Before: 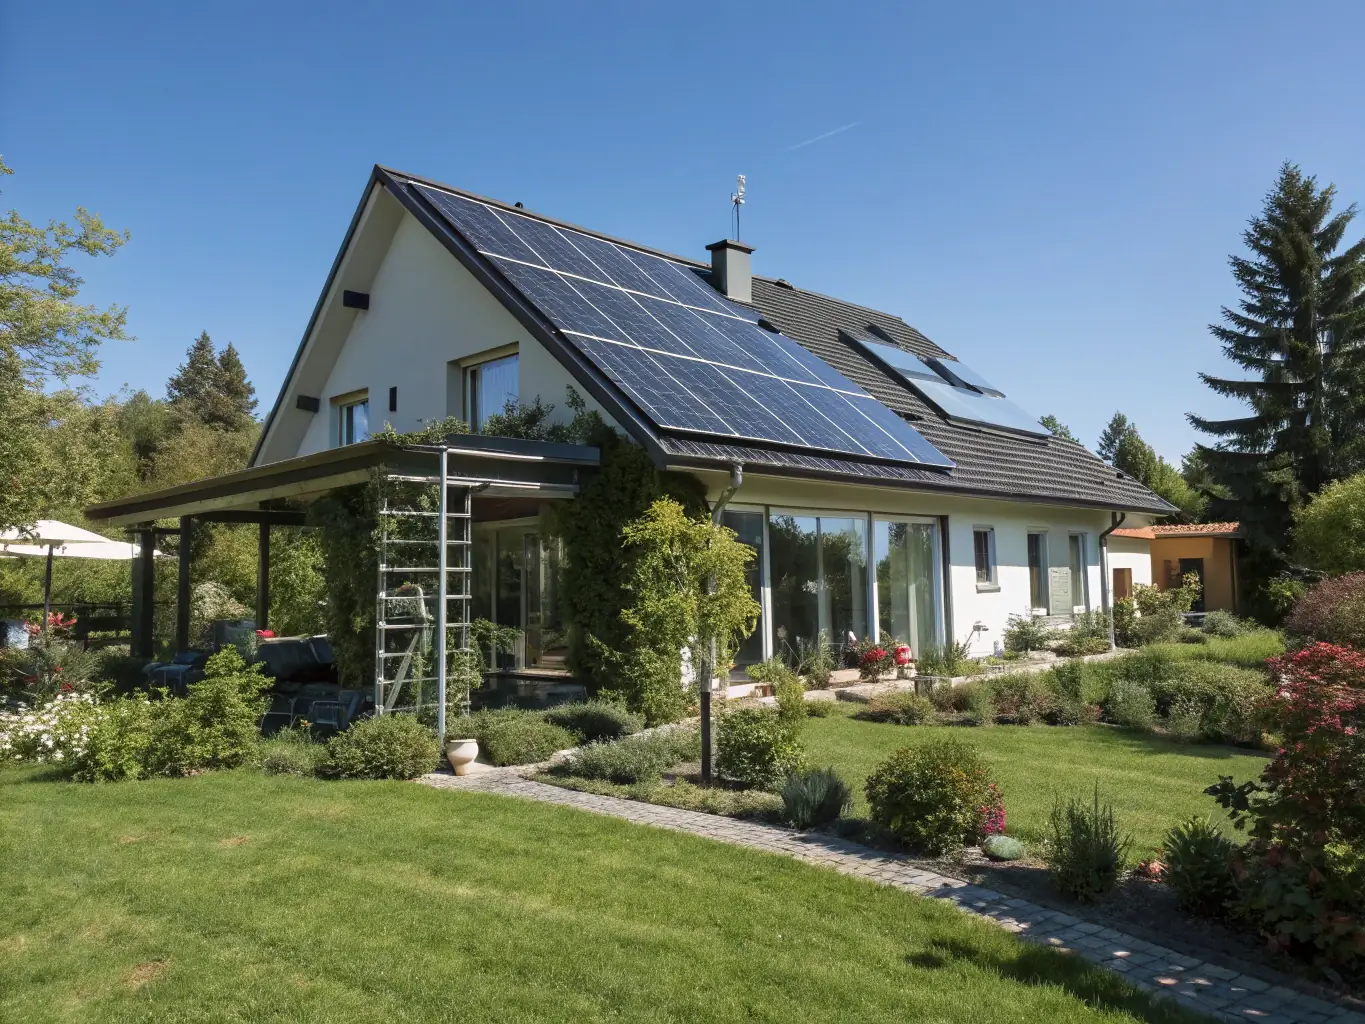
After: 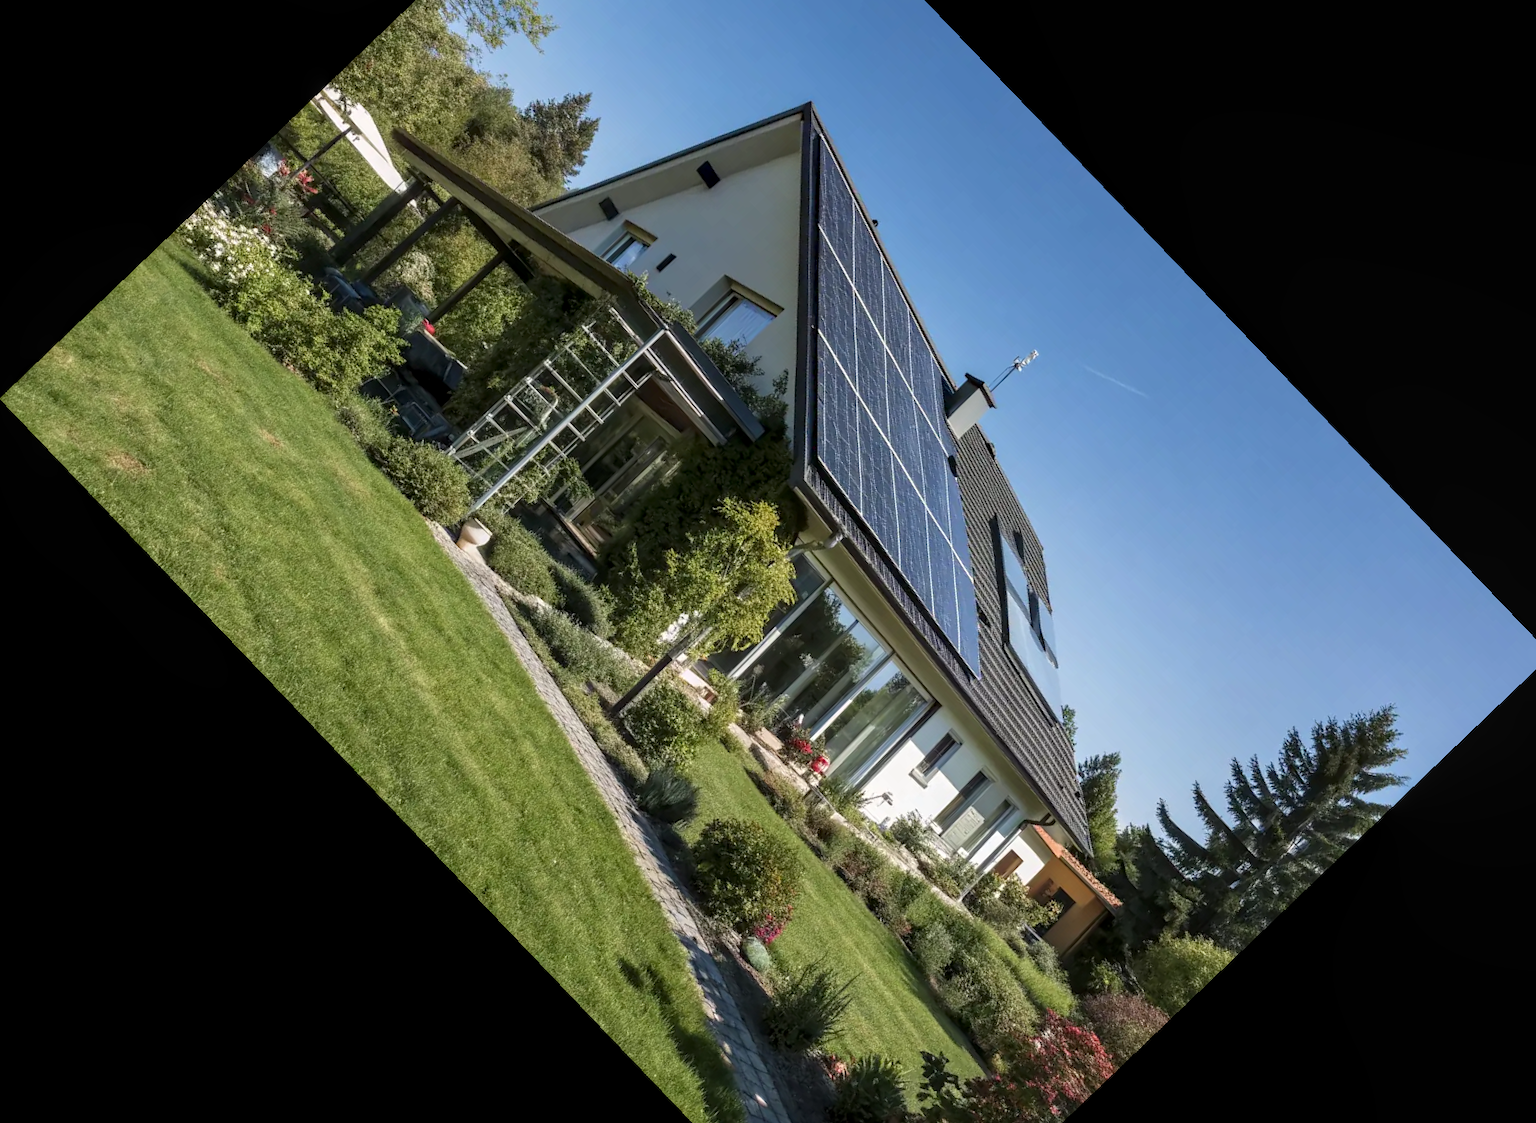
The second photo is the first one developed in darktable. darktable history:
local contrast: on, module defaults
crop and rotate: angle -46.26°, top 16.234%, right 0.912%, bottom 11.704%
